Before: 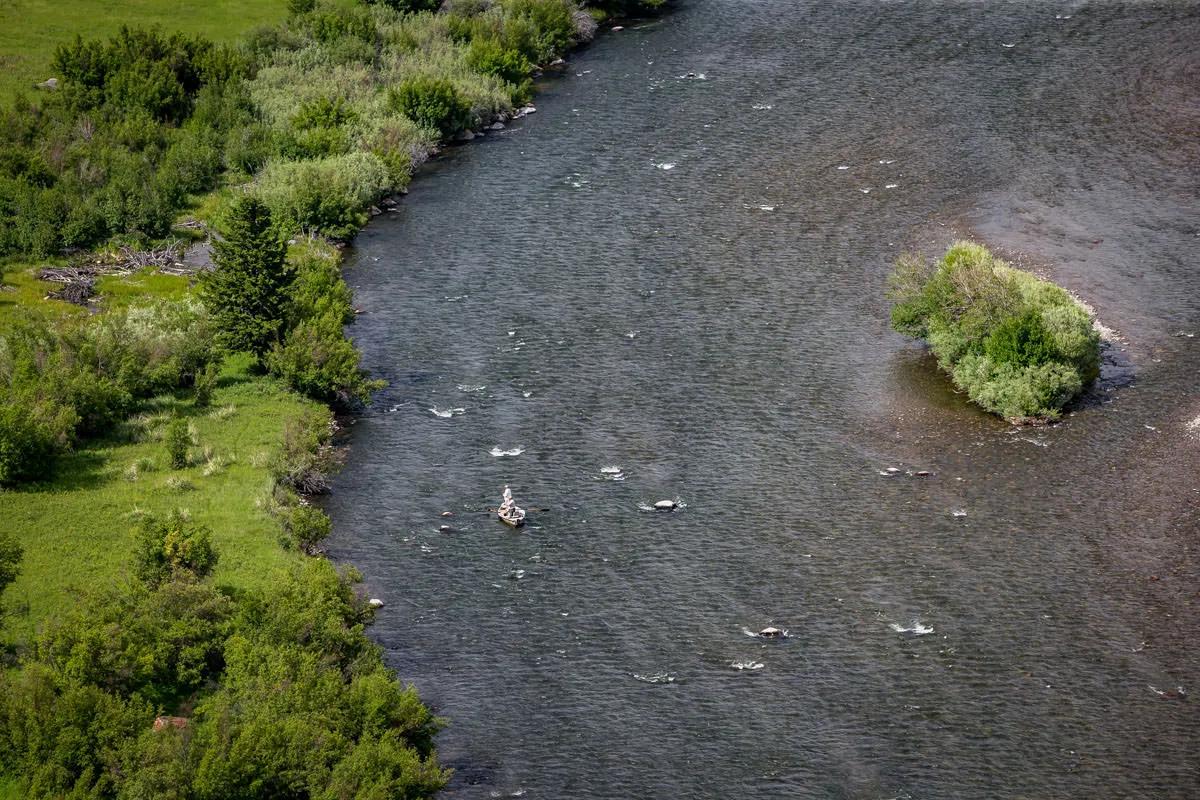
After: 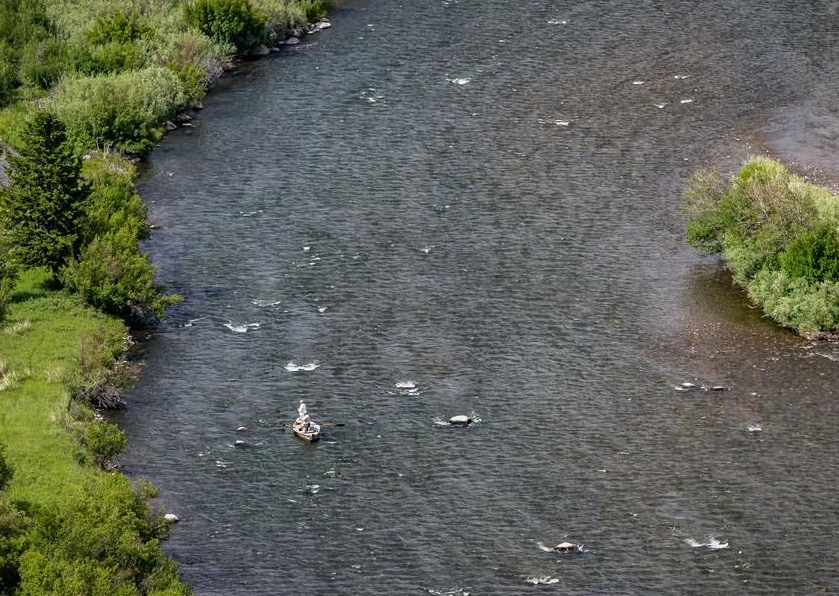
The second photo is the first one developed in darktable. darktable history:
crop and rotate: left 17.096%, top 10.67%, right 12.941%, bottom 14.73%
